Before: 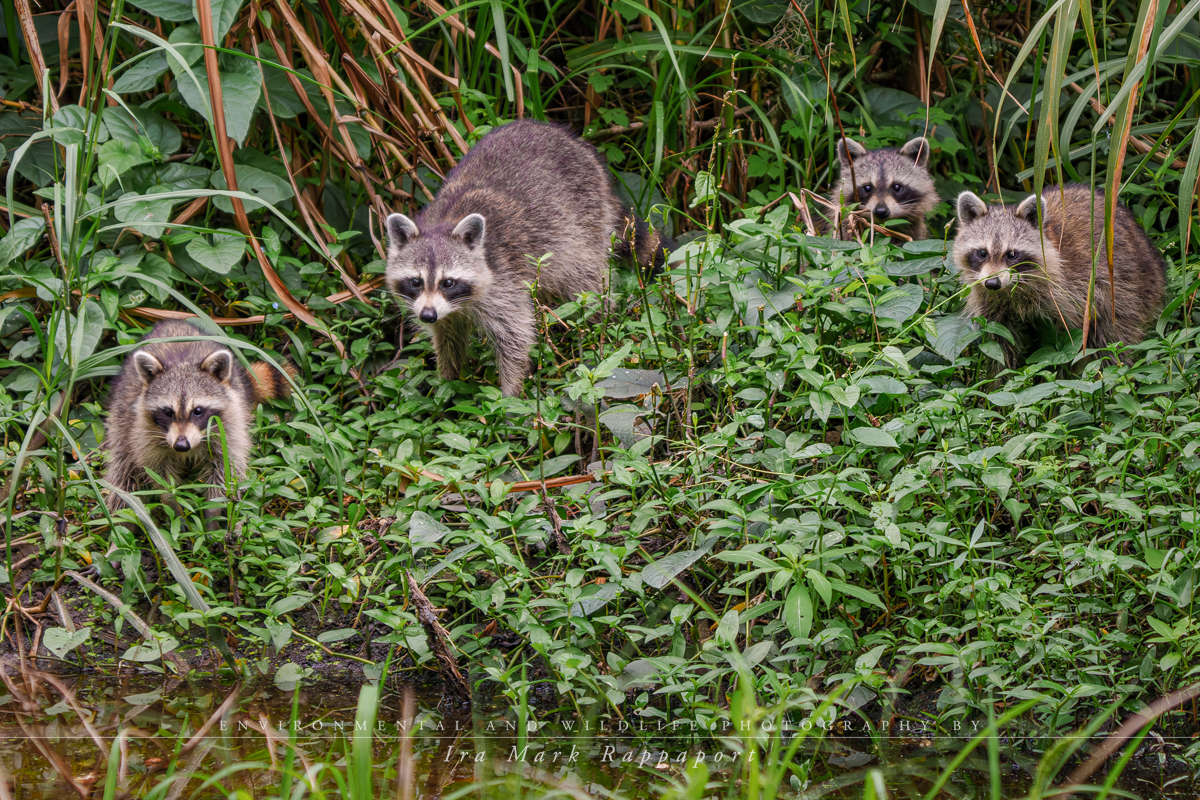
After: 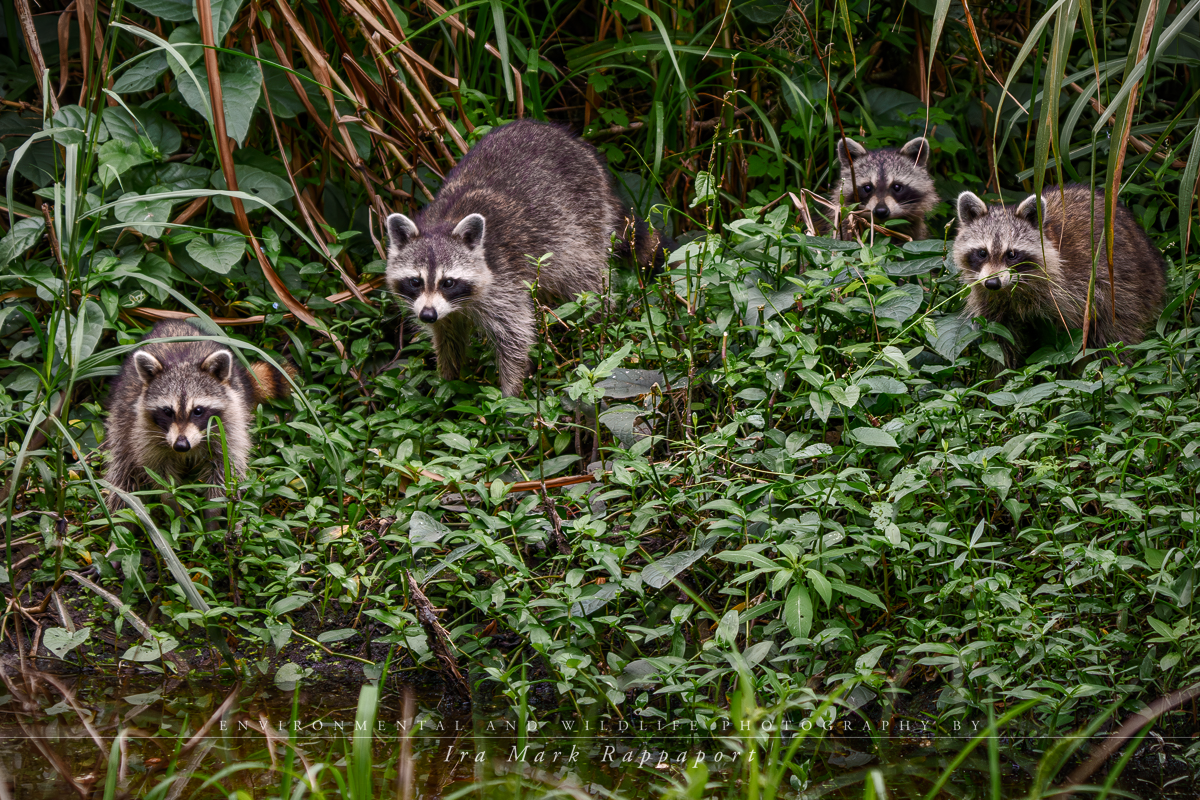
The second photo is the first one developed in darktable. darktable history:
vignetting: fall-off start 92.05%
color balance rgb: perceptual saturation grading › global saturation 0.455%, perceptual saturation grading › highlights -9.064%, perceptual saturation grading › mid-tones 18.564%, perceptual saturation grading › shadows 29.179%, perceptual brilliance grading › highlights 4.23%, perceptual brilliance grading › mid-tones -18.715%, perceptual brilliance grading › shadows -41.28%
